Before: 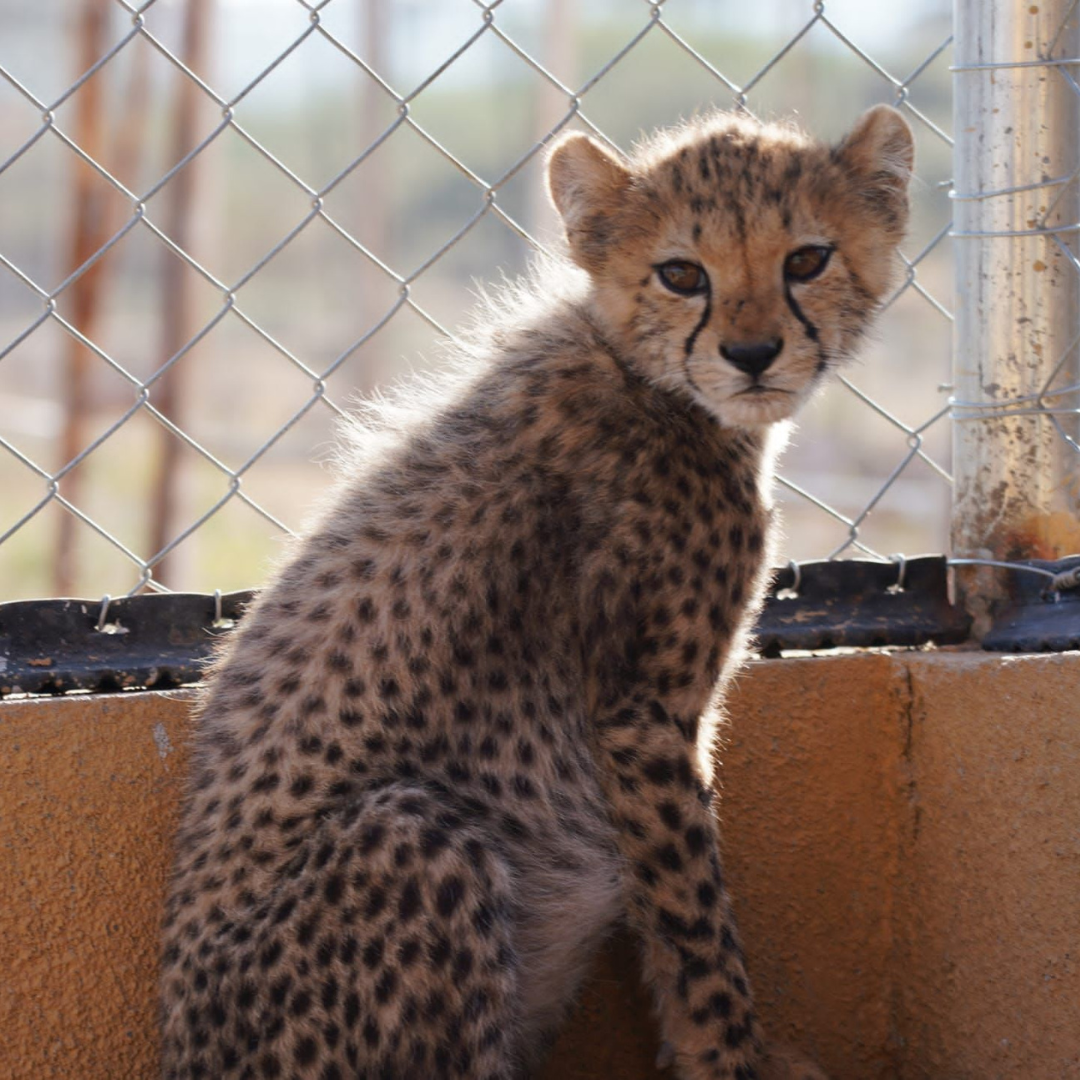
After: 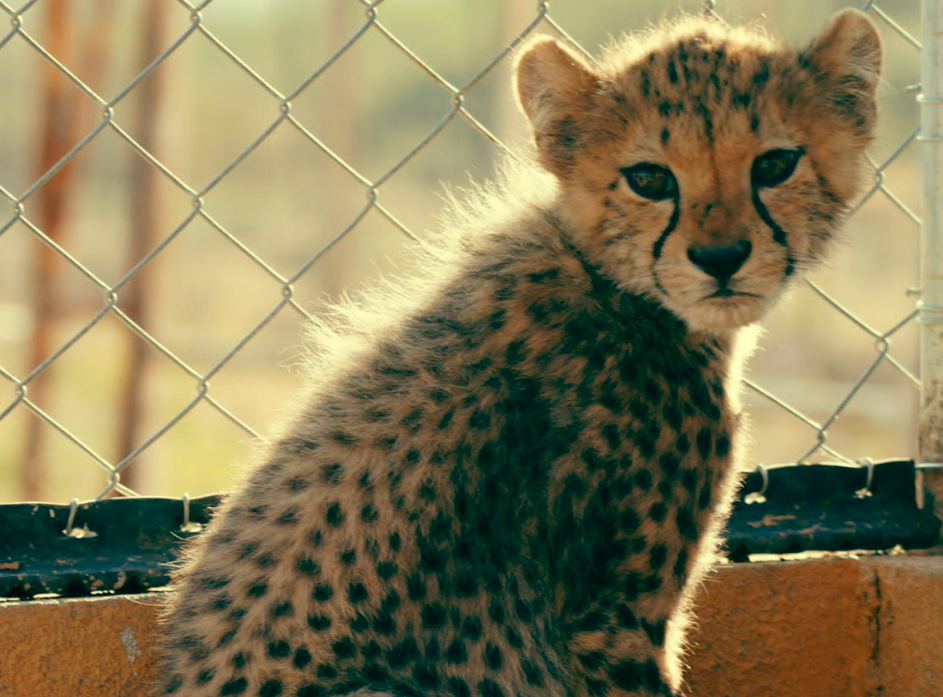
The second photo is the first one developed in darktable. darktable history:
tone equalizer: on, module defaults
color balance: mode lift, gamma, gain (sRGB), lift [1, 0.69, 1, 1], gamma [1, 1.482, 1, 1], gain [1, 1, 1, 0.802]
crop: left 3.015%, top 8.969%, right 9.647%, bottom 26.457%
contrast brightness saturation: contrast 0.04, saturation 0.16
